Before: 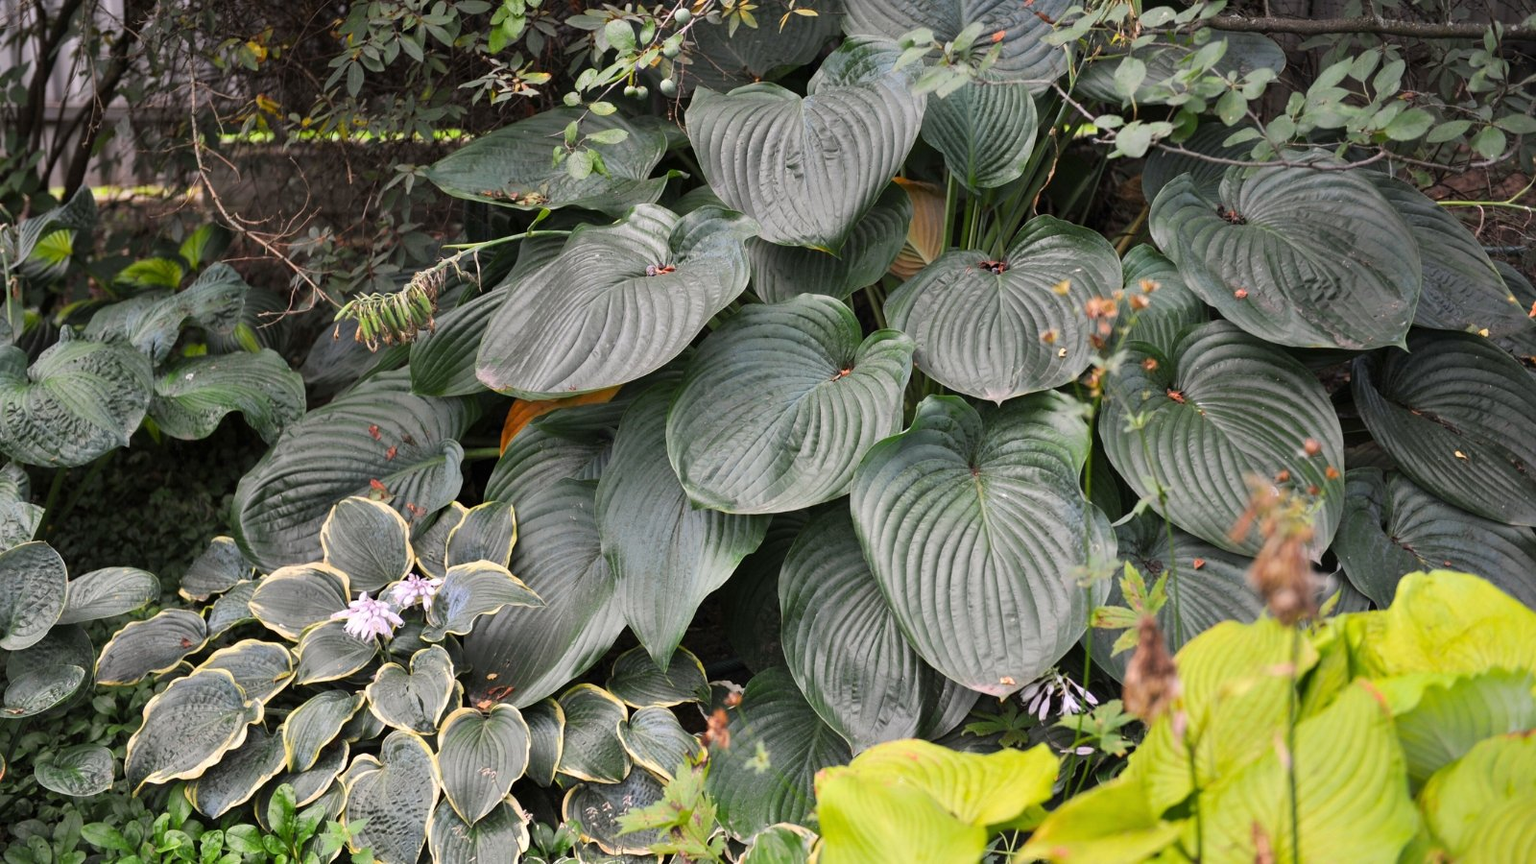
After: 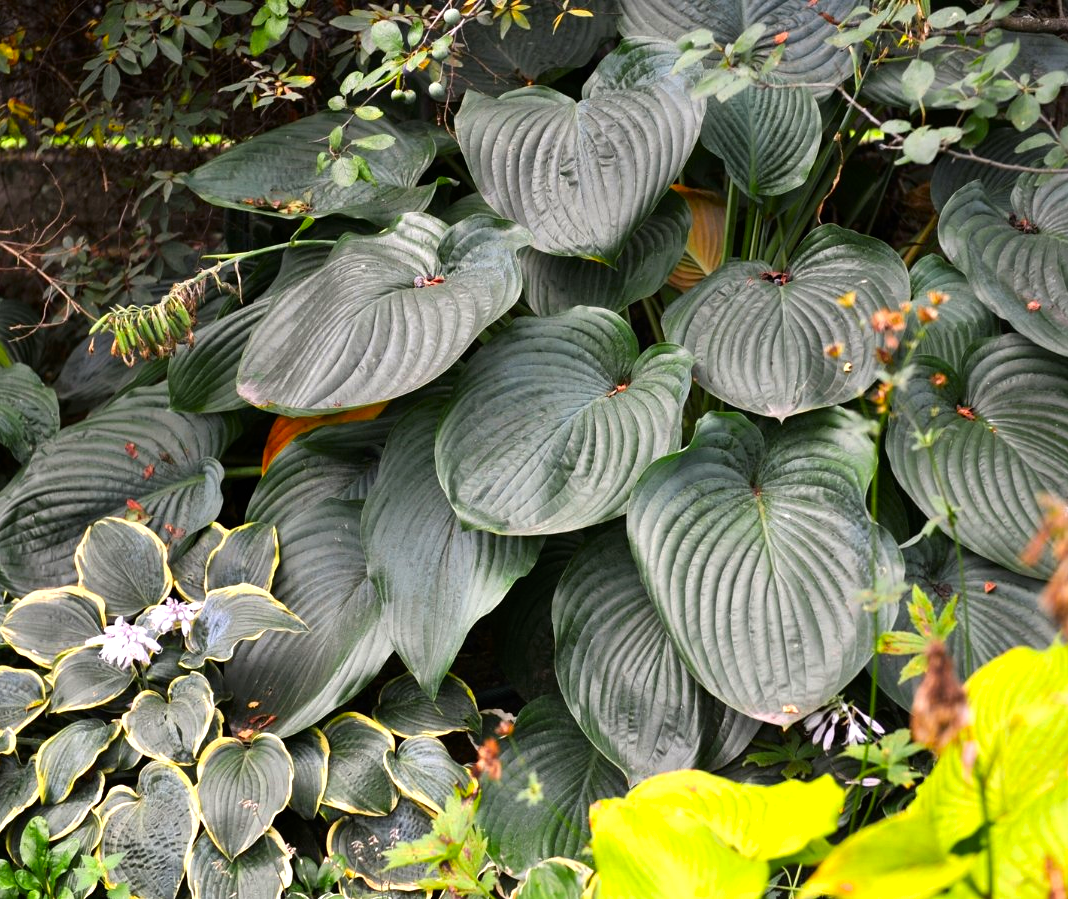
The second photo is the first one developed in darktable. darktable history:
color zones: curves: ch0 [(0.224, 0.526) (0.75, 0.5)]; ch1 [(0.055, 0.526) (0.224, 0.761) (0.377, 0.526) (0.75, 0.5)]
contrast brightness saturation: brightness -0.091
crop and rotate: left 16.249%, right 16.97%
tone equalizer: -8 EV -0.408 EV, -7 EV -0.41 EV, -6 EV -0.322 EV, -5 EV -0.249 EV, -3 EV 0.236 EV, -2 EV 0.353 EV, -1 EV 0.405 EV, +0 EV 0.434 EV
